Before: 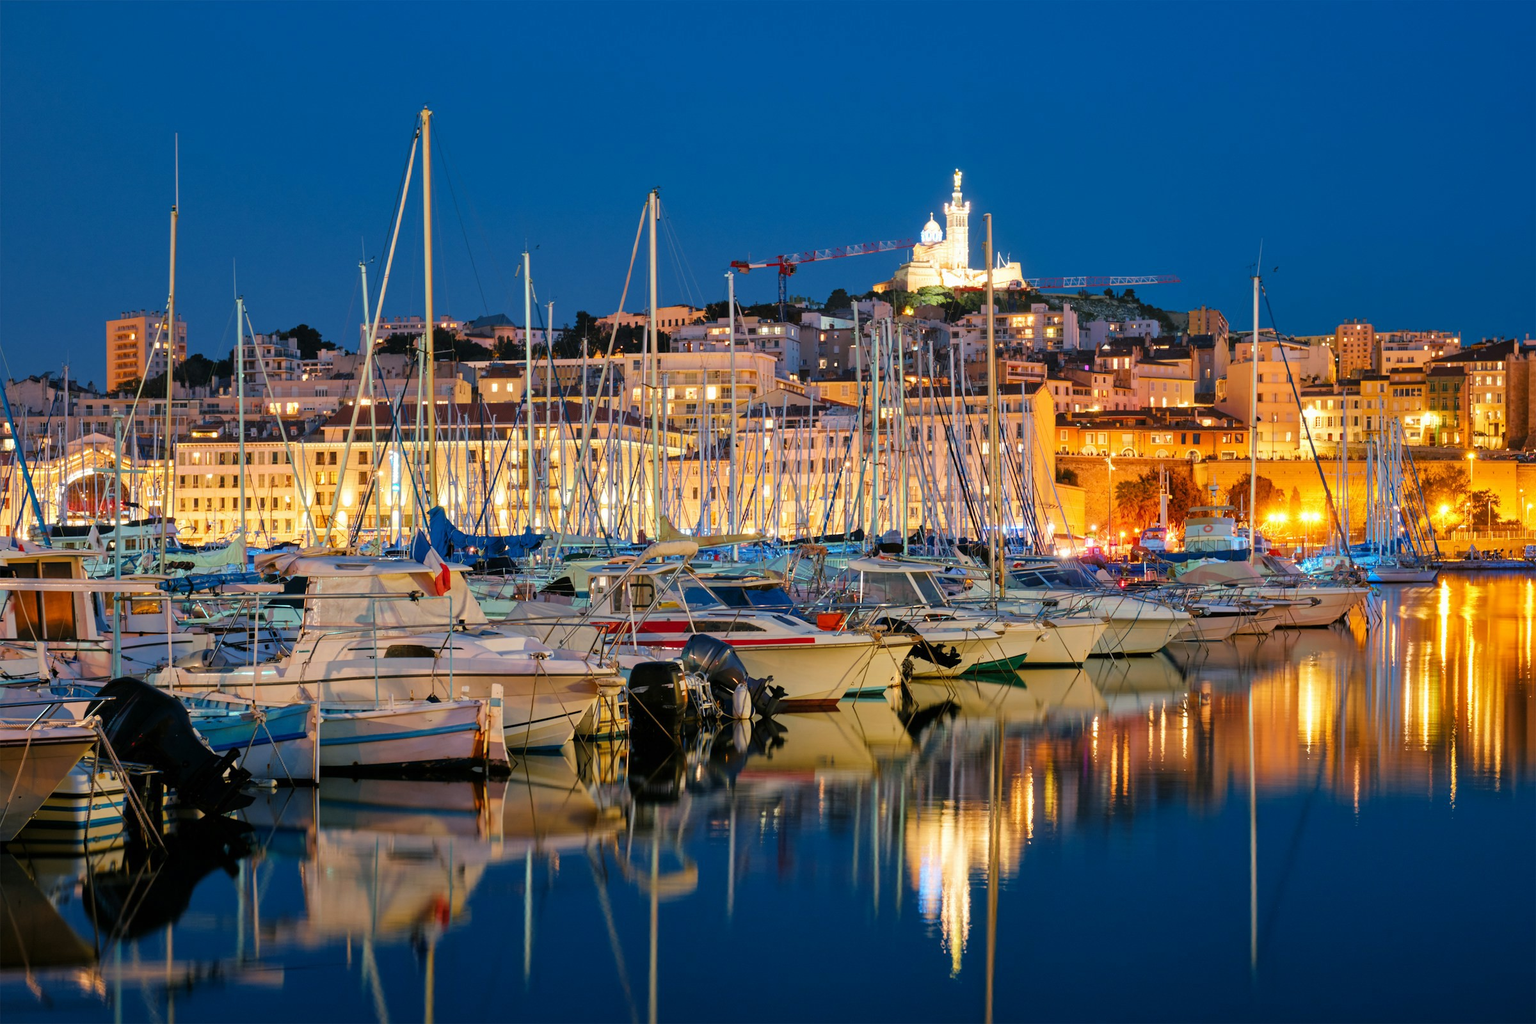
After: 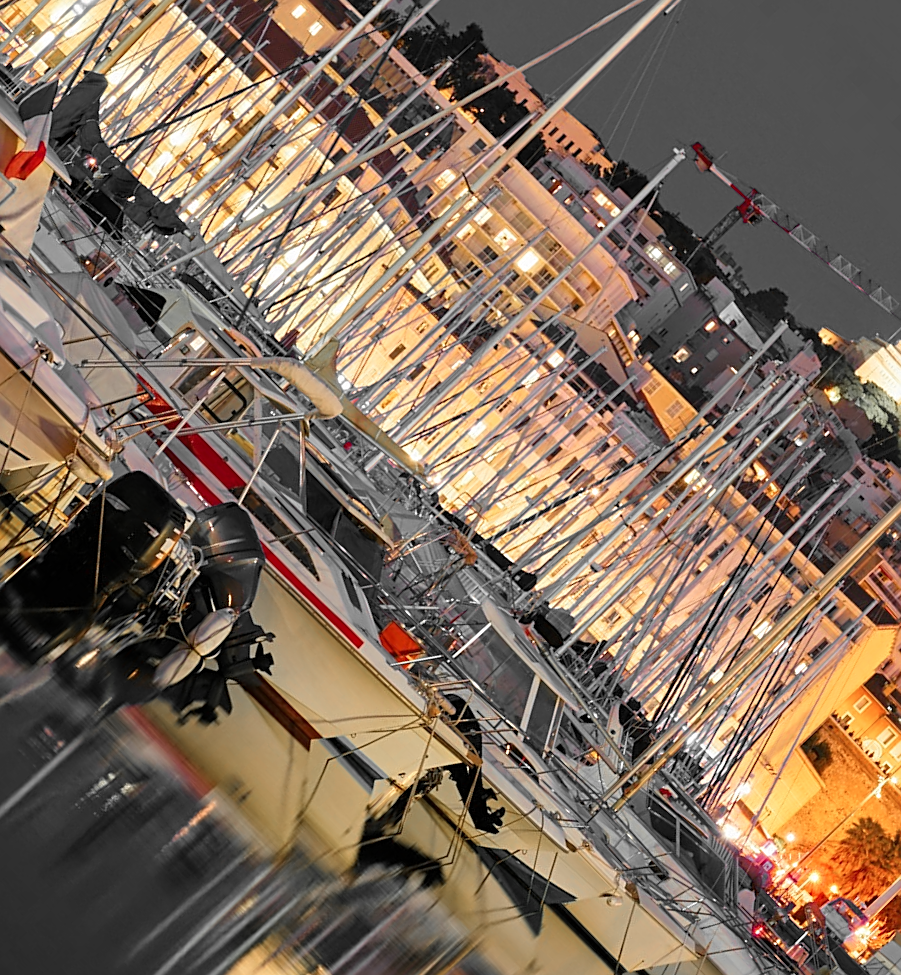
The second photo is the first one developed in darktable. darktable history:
sharpen: on, module defaults
color zones: curves: ch0 [(0, 0.447) (0.184, 0.543) (0.323, 0.476) (0.429, 0.445) (0.571, 0.443) (0.714, 0.451) (0.857, 0.452) (1, 0.447)]; ch1 [(0, 0.464) (0.176, 0.46) (0.287, 0.177) (0.429, 0.002) (0.571, 0) (0.714, 0) (0.857, 0) (1, 0.464)]
crop and rotate: angle -46.07°, top 16.763%, right 0.788%, bottom 11.688%
